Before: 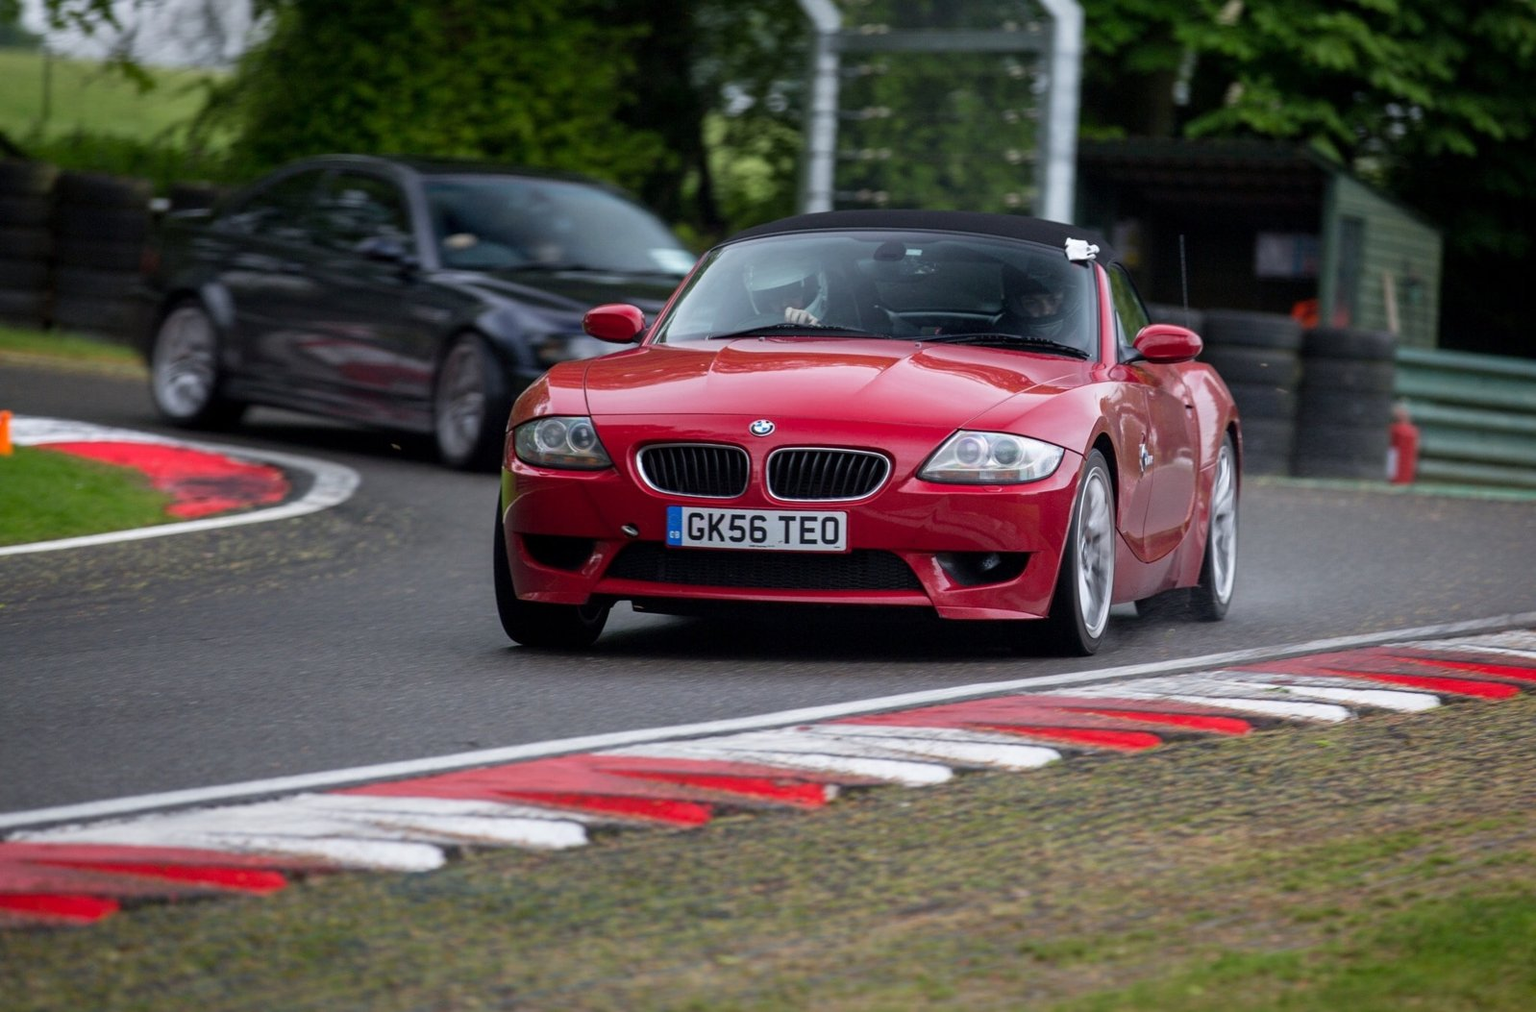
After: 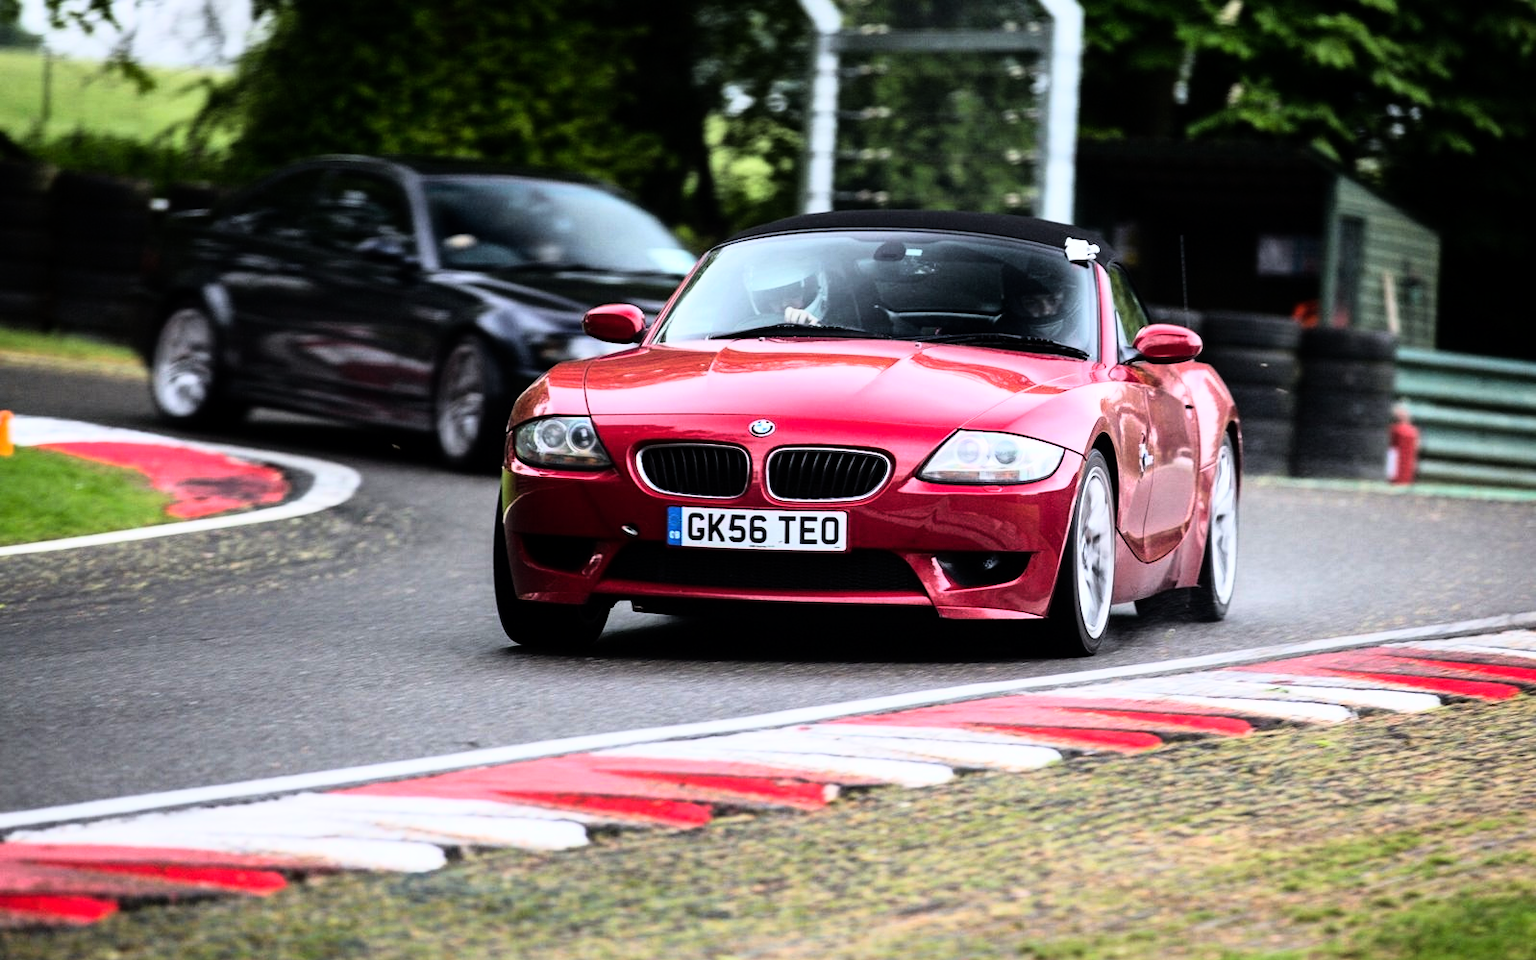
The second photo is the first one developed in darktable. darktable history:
crop and rotate: top 0%, bottom 5.097%
rgb curve: curves: ch0 [(0, 0) (0.21, 0.15) (0.24, 0.21) (0.5, 0.75) (0.75, 0.96) (0.89, 0.99) (1, 1)]; ch1 [(0, 0.02) (0.21, 0.13) (0.25, 0.2) (0.5, 0.67) (0.75, 0.9) (0.89, 0.97) (1, 1)]; ch2 [(0, 0.02) (0.21, 0.13) (0.25, 0.2) (0.5, 0.67) (0.75, 0.9) (0.89, 0.97) (1, 1)], compensate middle gray true
